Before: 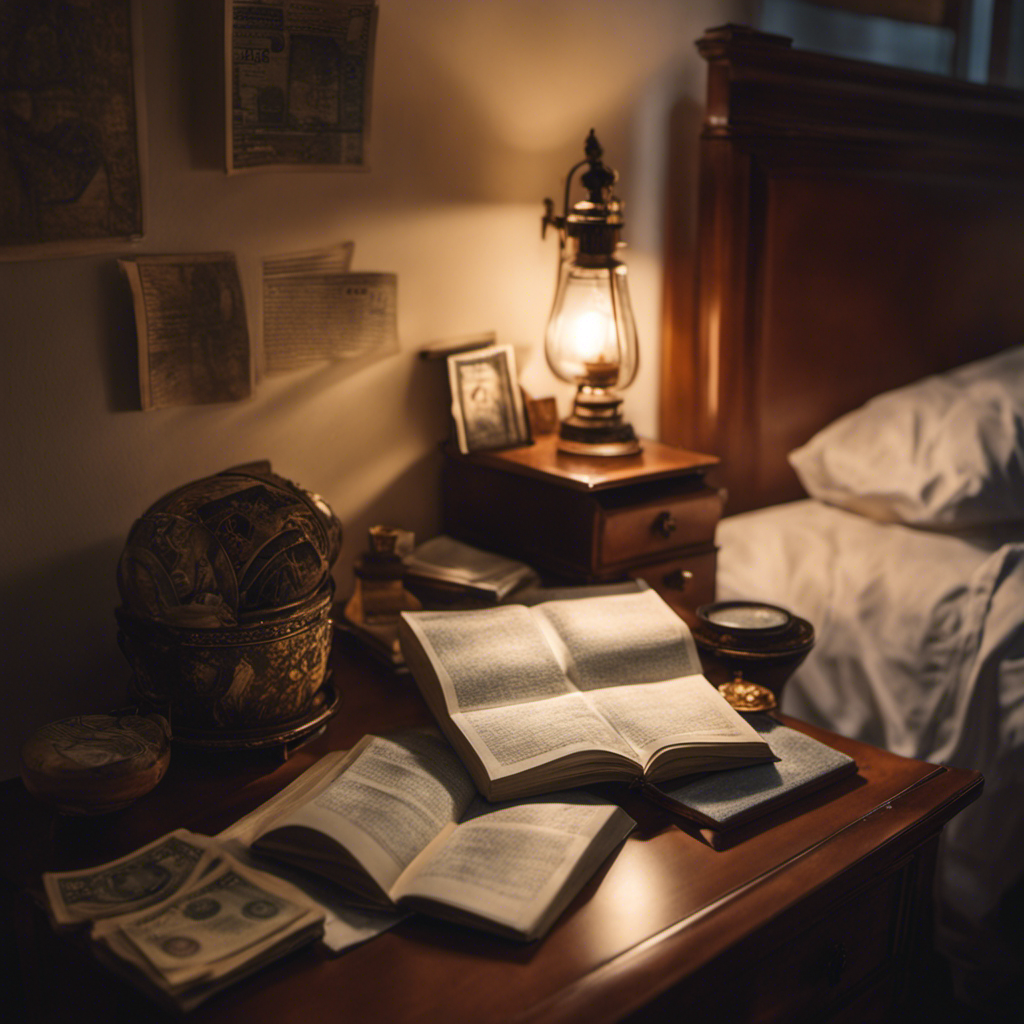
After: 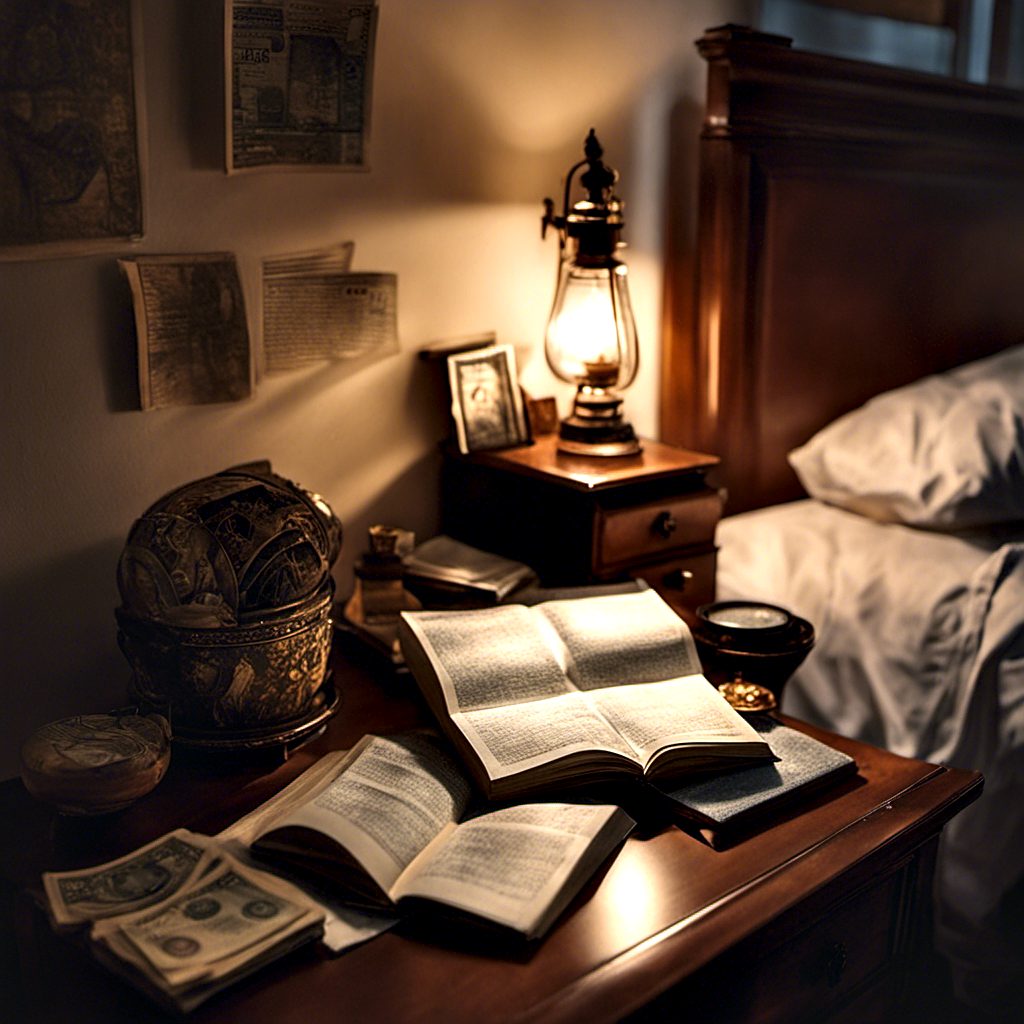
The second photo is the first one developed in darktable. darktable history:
contrast equalizer: y [[0.6 ×6], [0.55 ×6], [0 ×6], [0 ×6], [0 ×6]]
sharpen: on, module defaults
